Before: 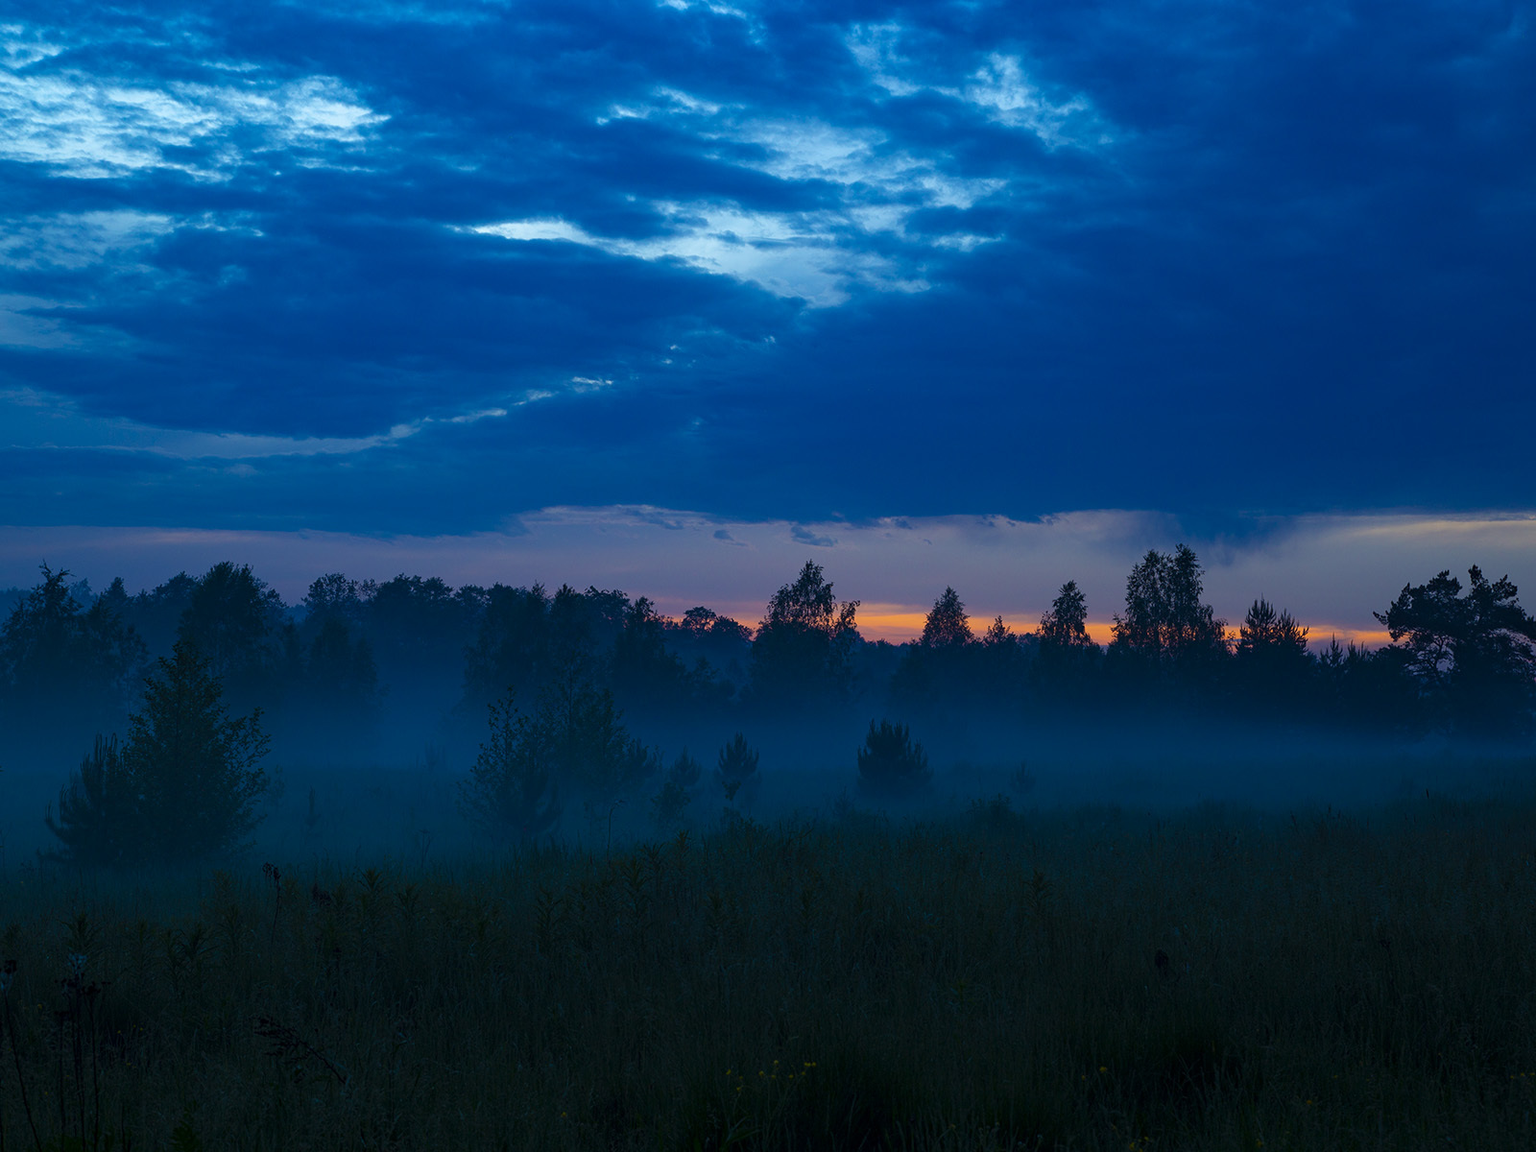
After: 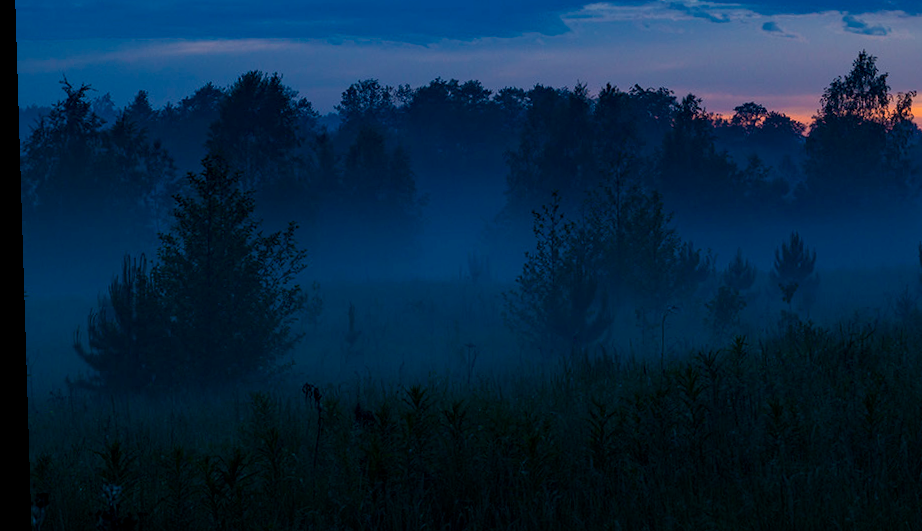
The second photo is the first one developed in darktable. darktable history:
rotate and perspective: rotation -1.77°, lens shift (horizontal) 0.004, automatic cropping off
local contrast: on, module defaults
crop: top 44.483%, right 43.593%, bottom 12.892%
